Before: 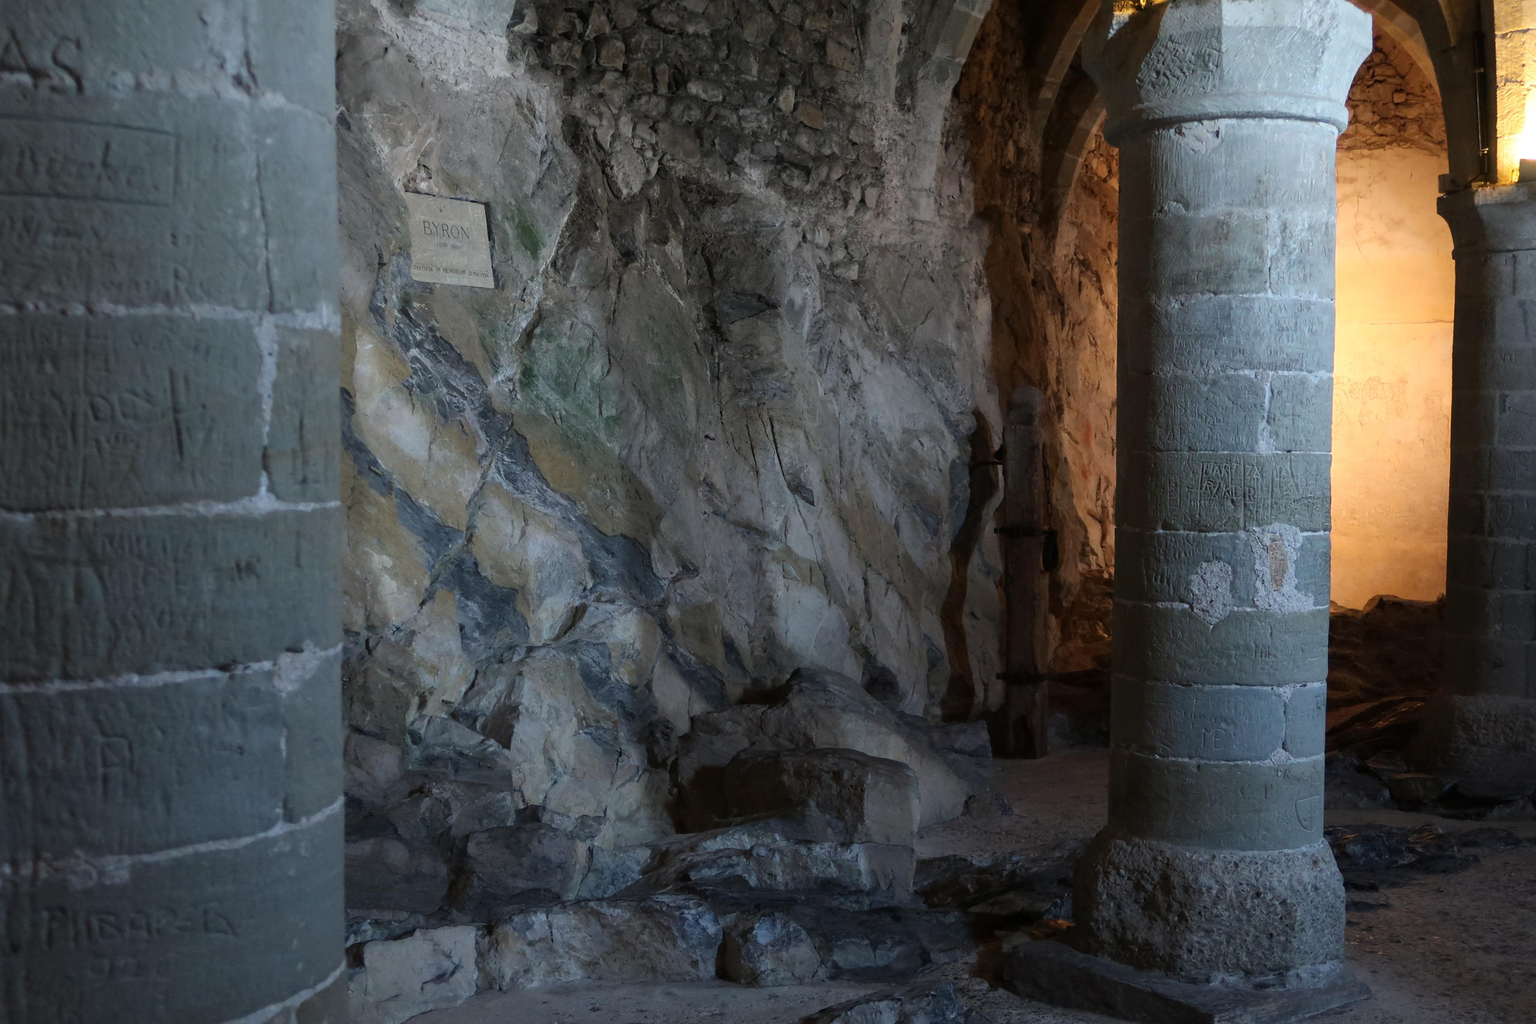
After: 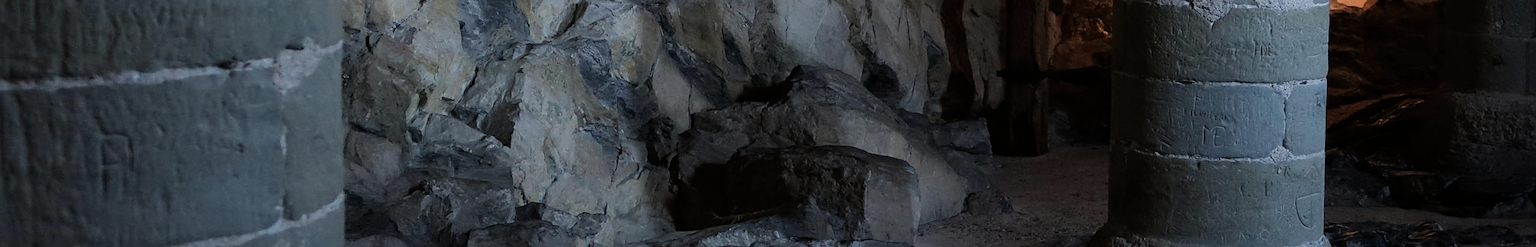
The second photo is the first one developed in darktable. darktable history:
color zones: curves: ch1 [(0, 0.469) (0.072, 0.457) (0.243, 0.494) (0.429, 0.5) (0.571, 0.5) (0.714, 0.5) (0.857, 0.5) (1, 0.469)]; ch2 [(0, 0.499) (0.143, 0.467) (0.242, 0.436) (0.429, 0.493) (0.571, 0.5) (0.714, 0.5) (0.857, 0.5) (1, 0.499)]
sharpen: on, module defaults
crop and rotate: top 58.901%, bottom 16.89%
shadows and highlights: shadows -13.15, white point adjustment 3.9, highlights 27.41
filmic rgb: black relative exposure -8 EV, white relative exposure 3.98 EV, hardness 4.12, contrast 0.991
